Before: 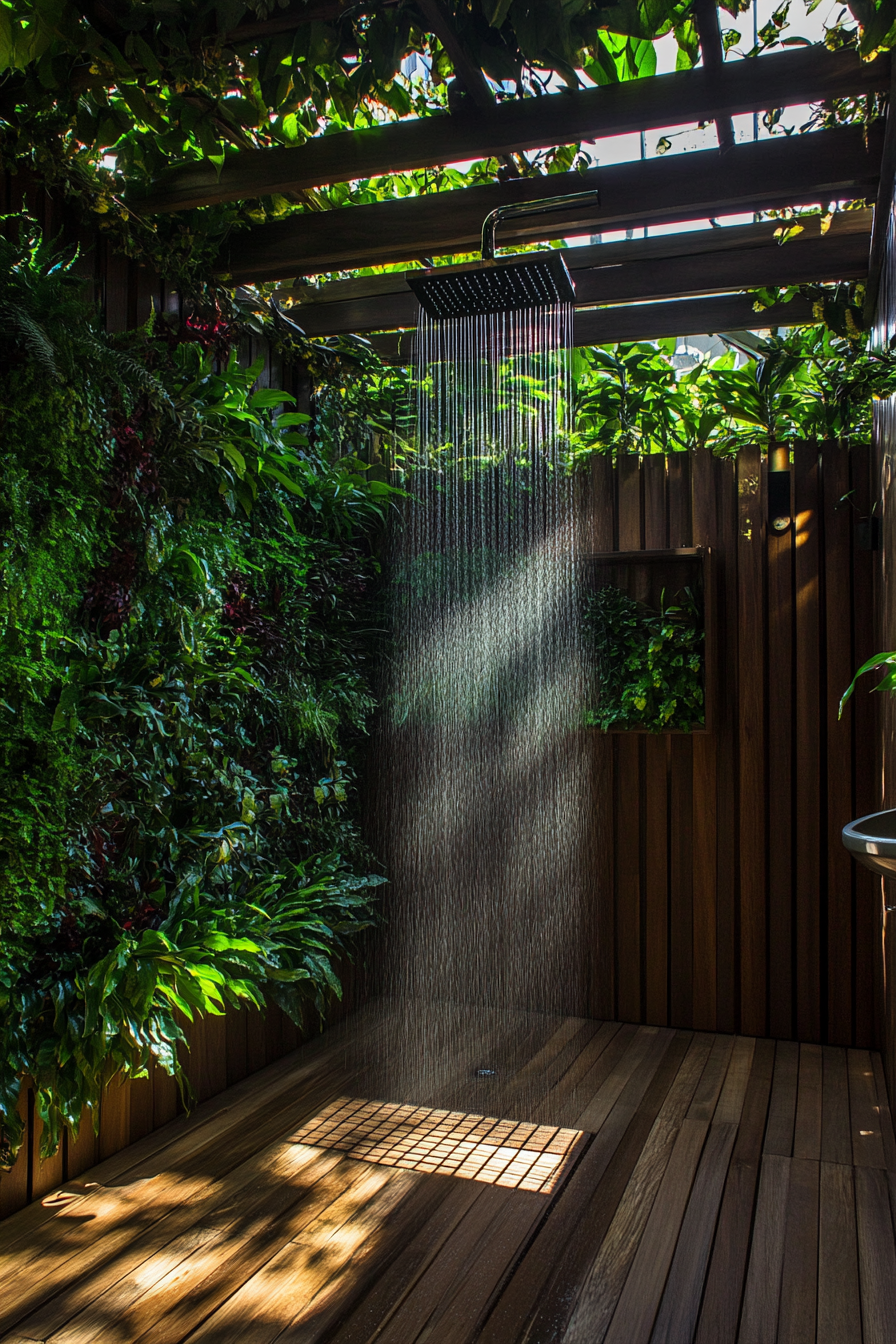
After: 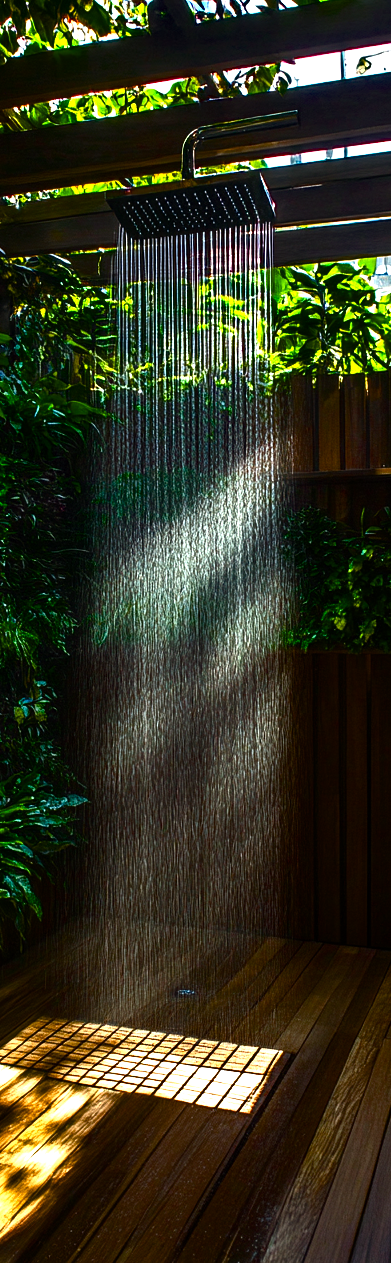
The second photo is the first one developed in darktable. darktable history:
crop: left 33.518%, top 5.955%, right 22.825%
color balance rgb: perceptual saturation grading › global saturation 45.466%, perceptual saturation grading › highlights -50.247%, perceptual saturation grading › shadows 31.079%, perceptual brilliance grading › highlights 74.385%, perceptual brilliance grading › shadows -29.816%, global vibrance 16.016%, saturation formula JzAzBz (2021)
